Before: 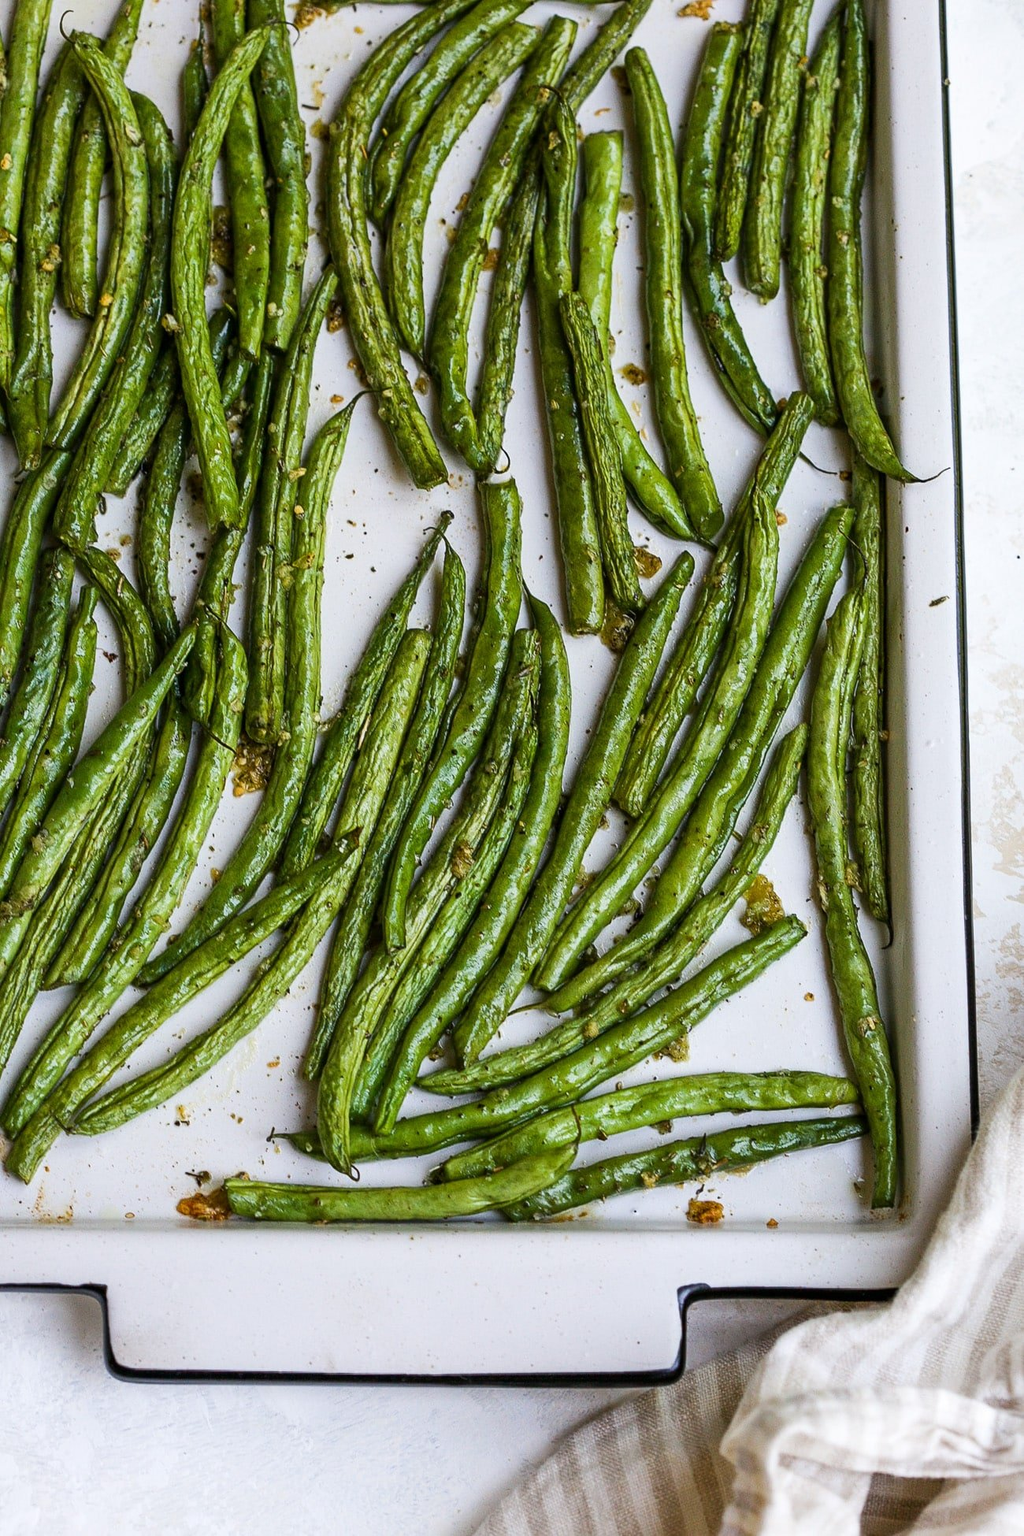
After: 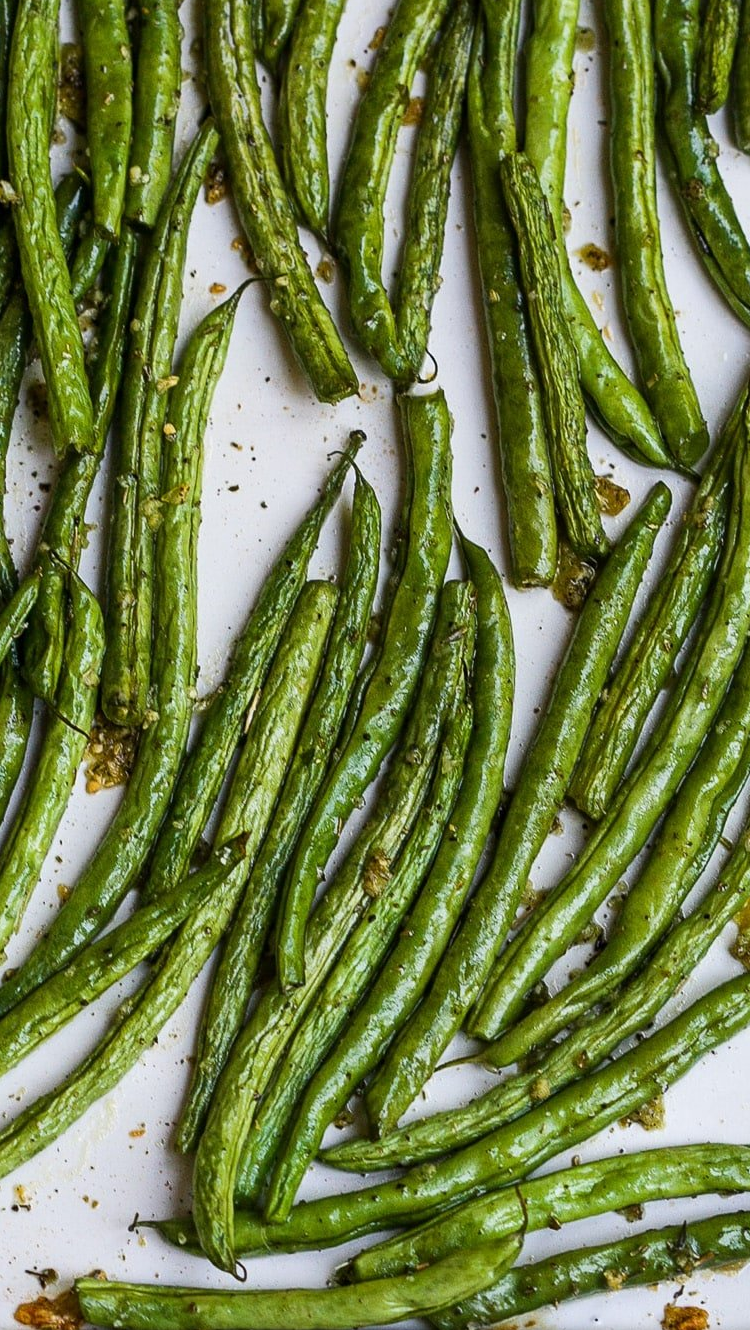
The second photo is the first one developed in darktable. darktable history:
tone equalizer: on, module defaults
crop: left 16.202%, top 11.208%, right 26.045%, bottom 20.557%
